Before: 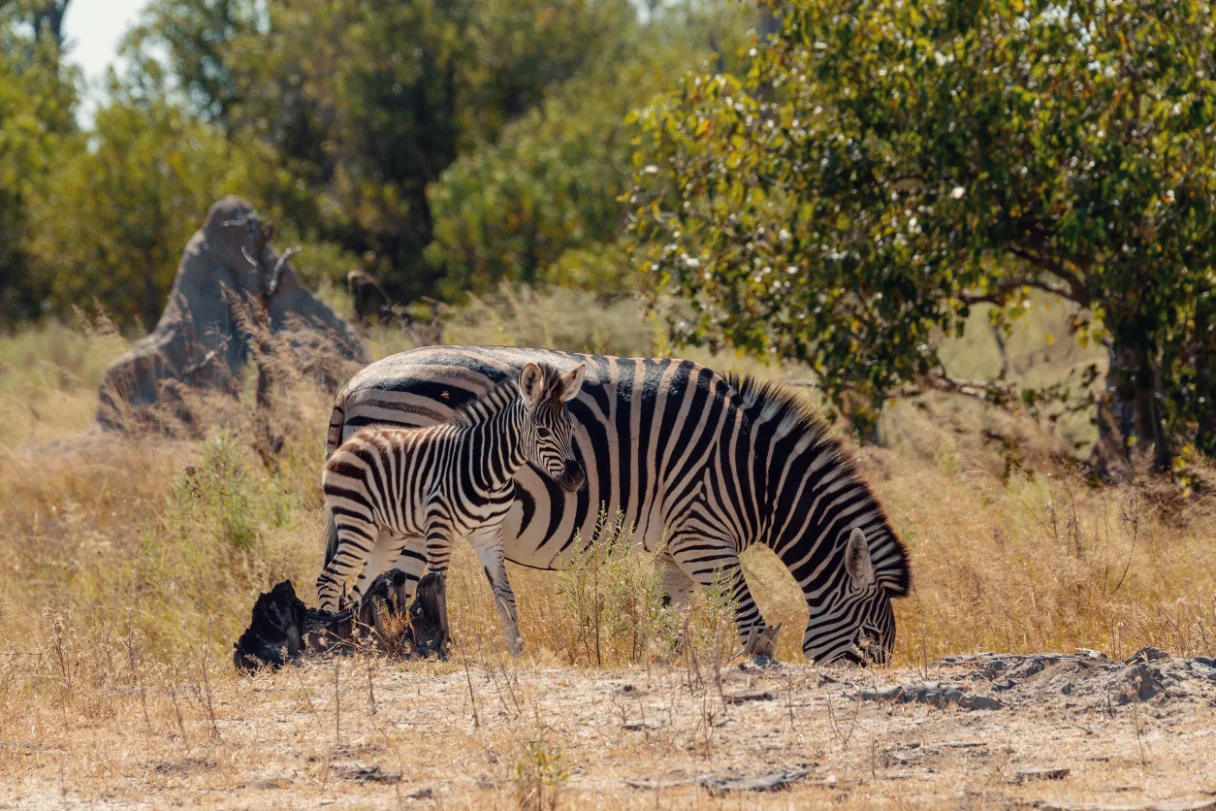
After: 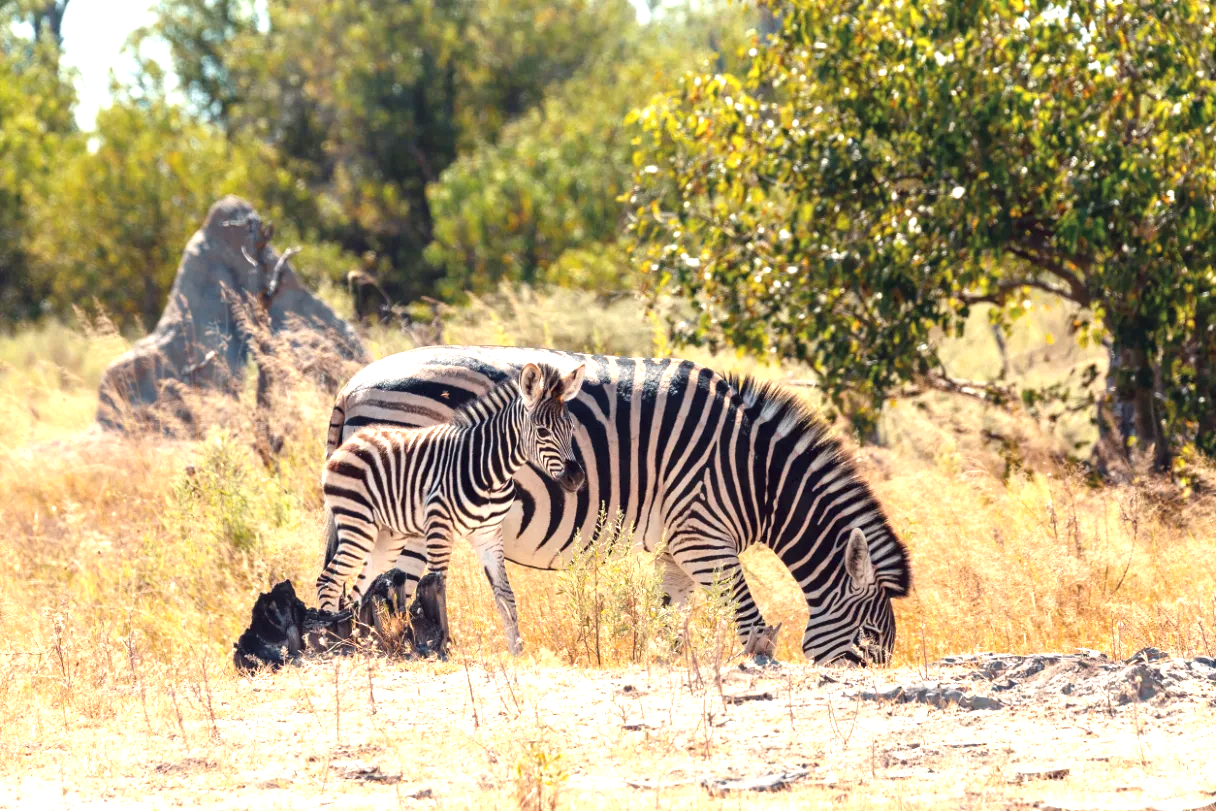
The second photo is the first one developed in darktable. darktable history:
exposure: black level correction 0, exposure 1.366 EV, compensate highlight preservation false
